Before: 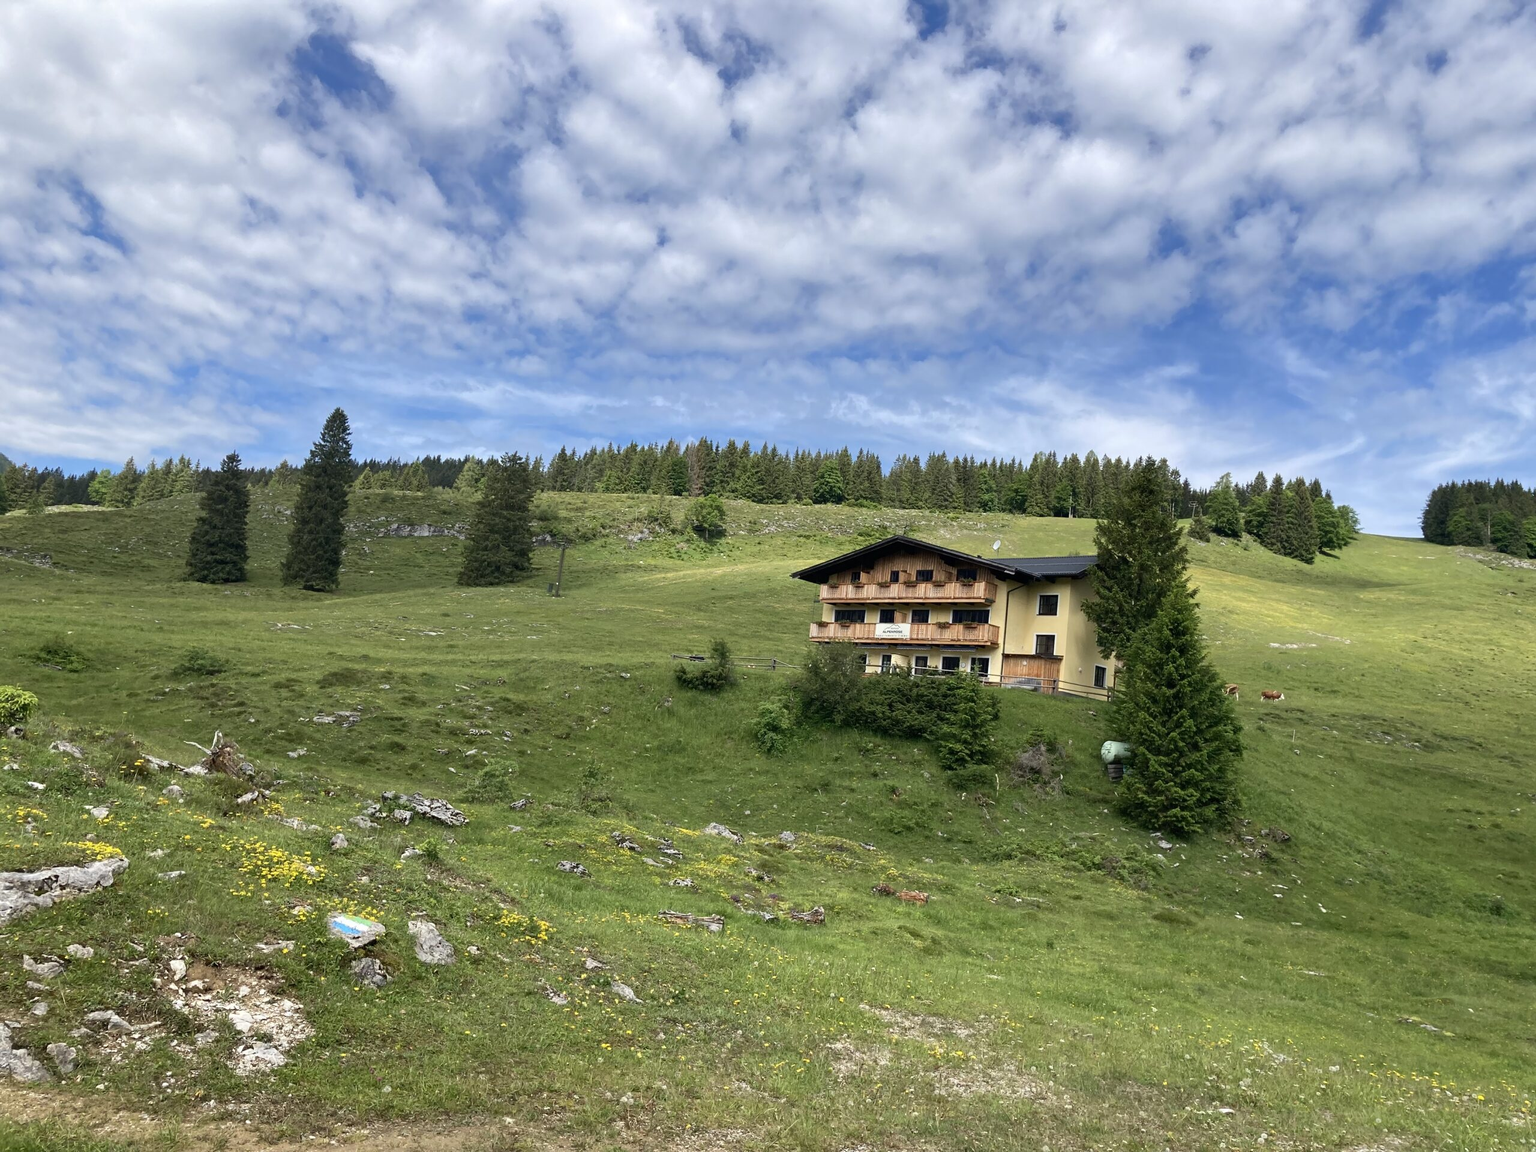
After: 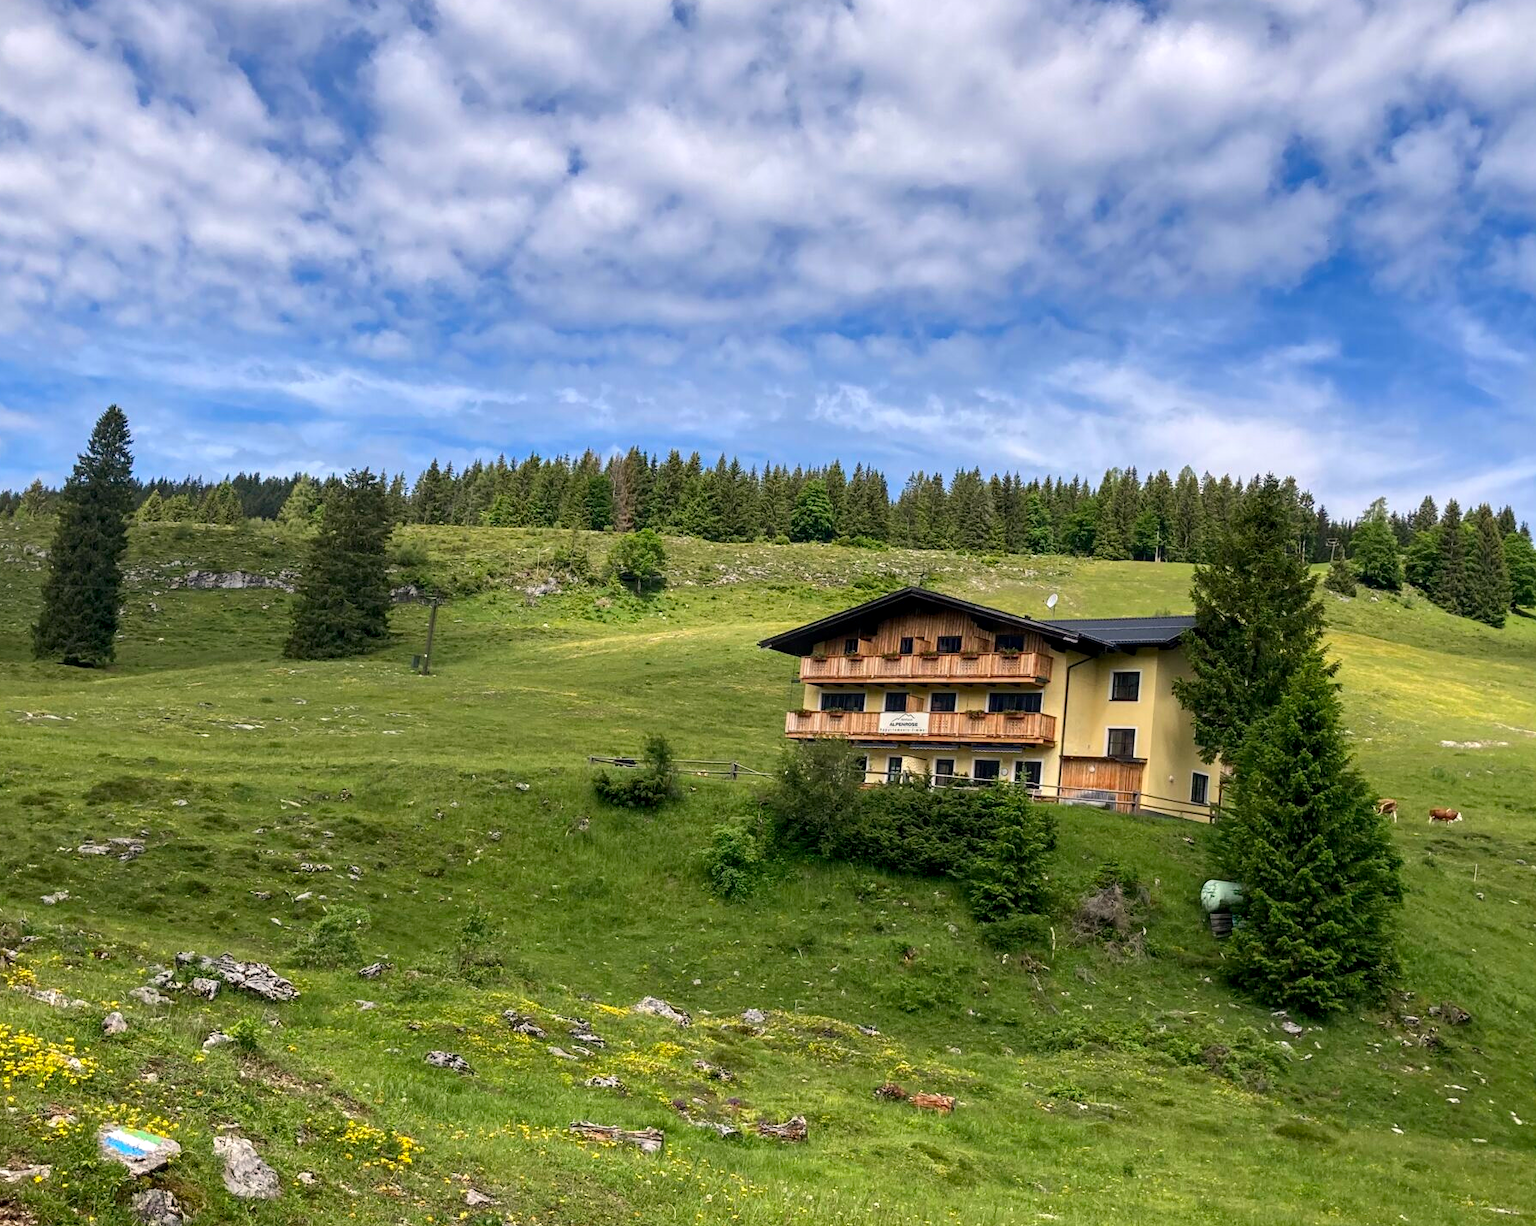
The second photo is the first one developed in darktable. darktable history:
color correction: highlights a* 3.38, highlights b* 1.61, saturation 1.2
crop and rotate: left 16.859%, top 10.752%, right 12.955%, bottom 14.545%
local contrast: on, module defaults
